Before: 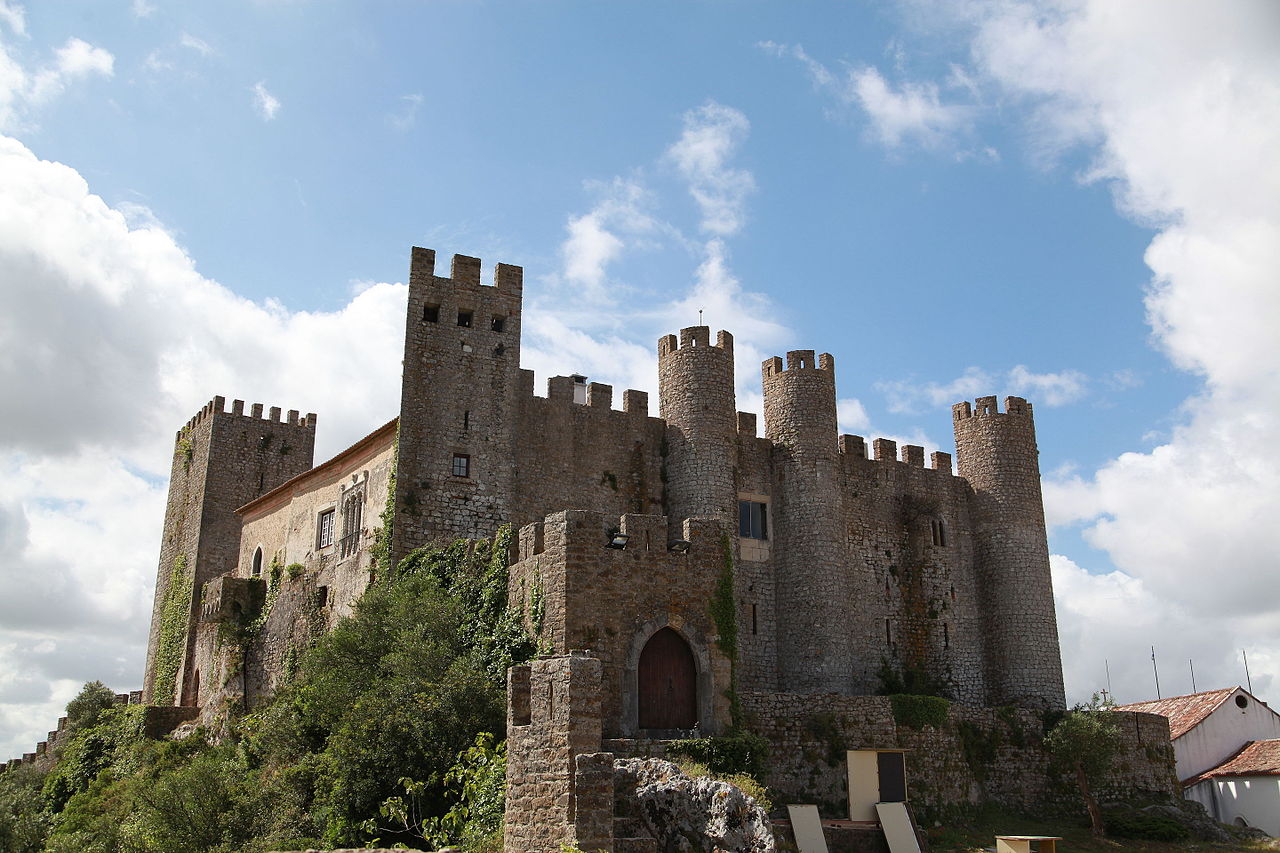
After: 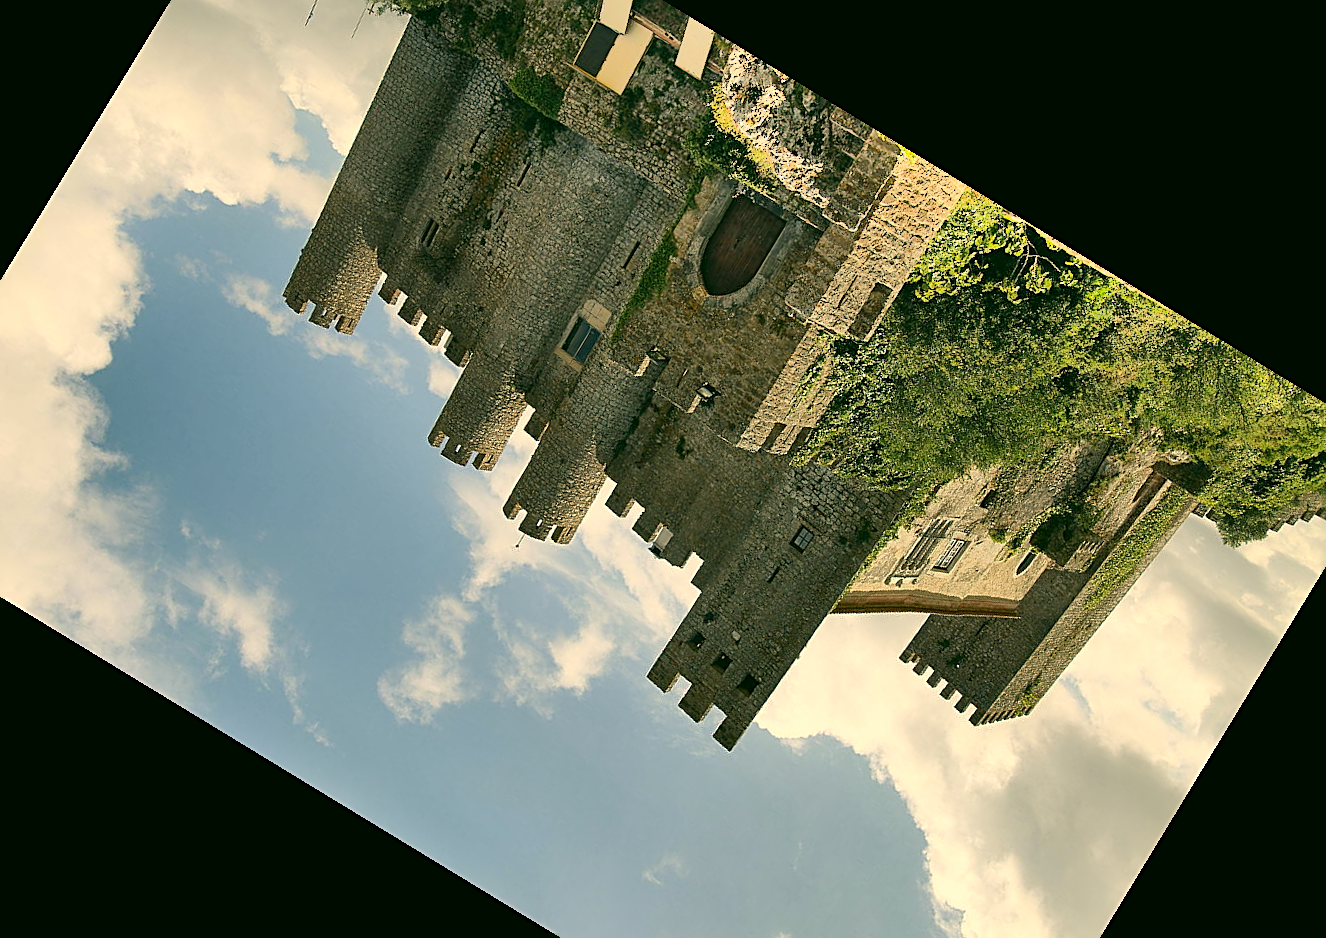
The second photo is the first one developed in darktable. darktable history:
sharpen: on, module defaults
shadows and highlights: shadows 75, highlights -60.85, soften with gaussian
color correction: highlights a* 5.3, highlights b* 24.26, shadows a* -15.58, shadows b* 4.02
crop and rotate: angle 148.68°, left 9.111%, top 15.603%, right 4.588%, bottom 17.041%
